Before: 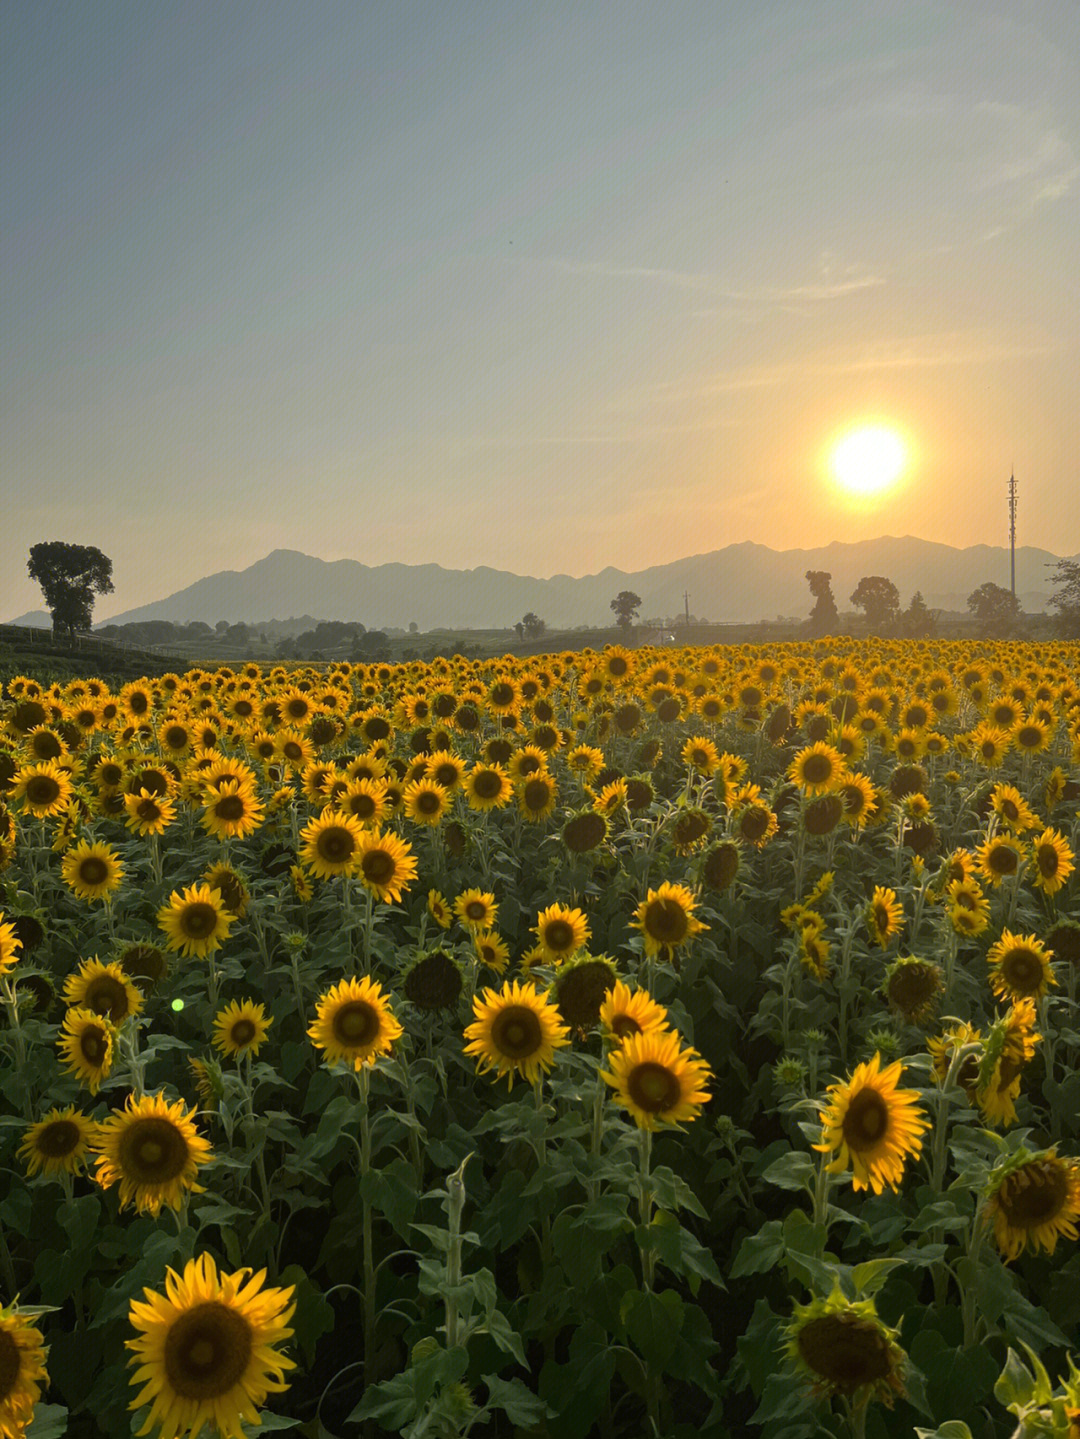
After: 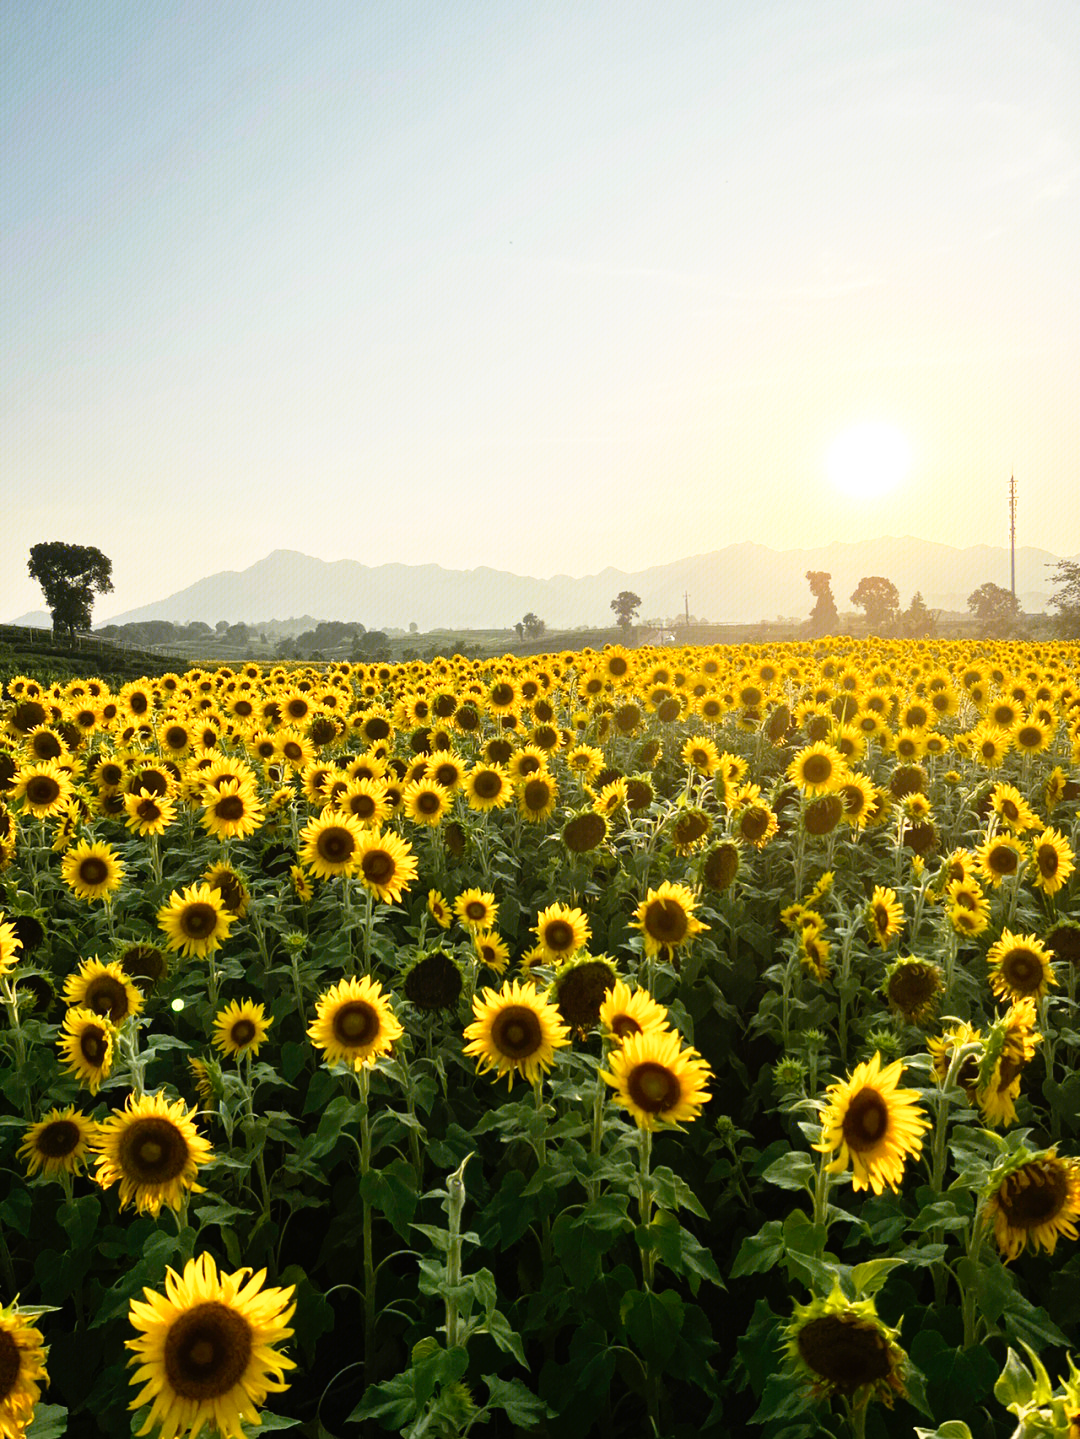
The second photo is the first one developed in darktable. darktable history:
tone equalizer: -8 EV -0.443 EV, -7 EV -0.402 EV, -6 EV -0.323 EV, -5 EV -0.257 EV, -3 EV 0.218 EV, -2 EV 0.337 EV, -1 EV 0.4 EV, +0 EV 0.407 EV, edges refinement/feathering 500, mask exposure compensation -1.57 EV, preserve details no
base curve: curves: ch0 [(0, 0) (0.012, 0.01) (0.073, 0.168) (0.31, 0.711) (0.645, 0.957) (1, 1)], exposure shift 0.01, preserve colors none
